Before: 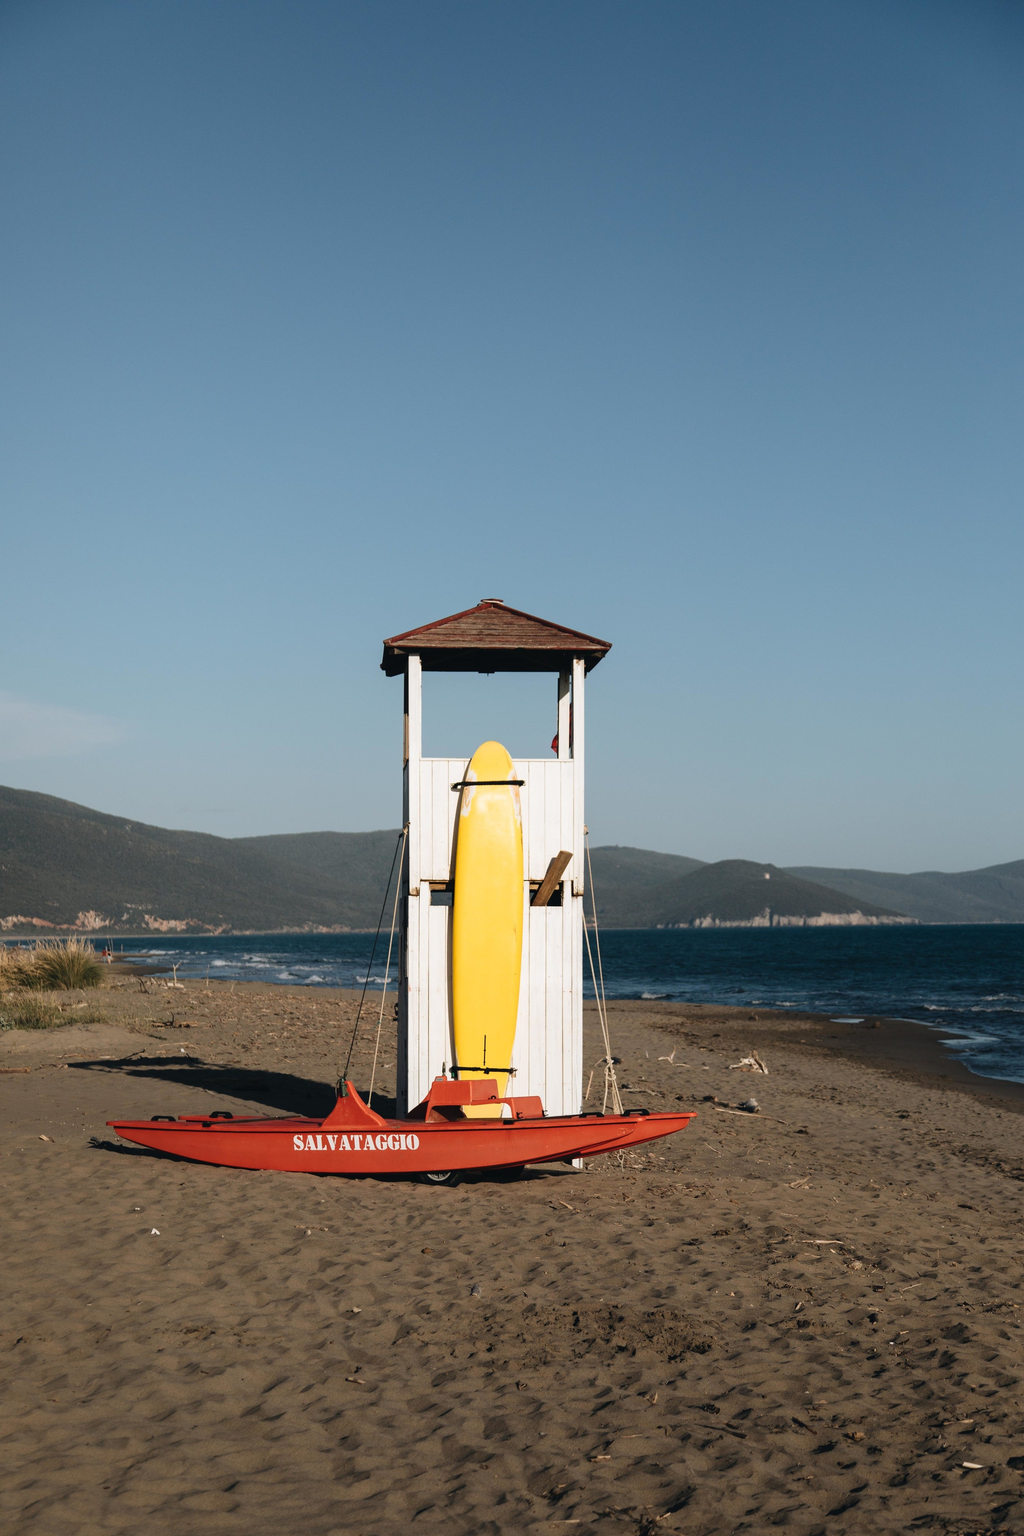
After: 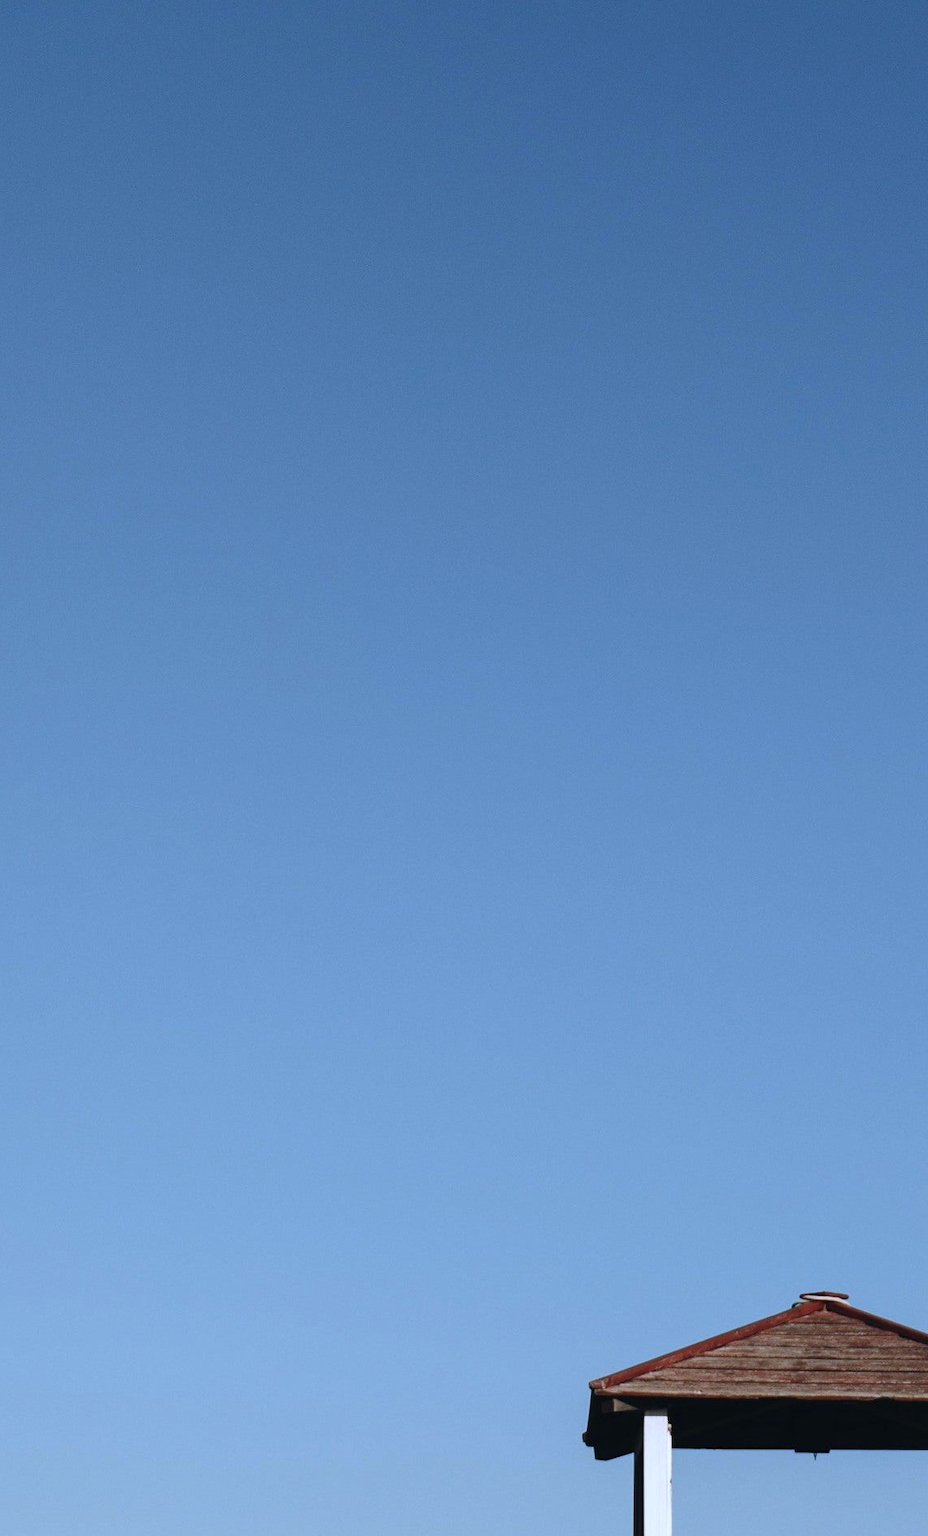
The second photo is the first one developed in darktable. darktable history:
white balance: red 0.948, green 1.02, blue 1.176
crop and rotate: left 10.817%, top 0.062%, right 47.194%, bottom 53.626%
